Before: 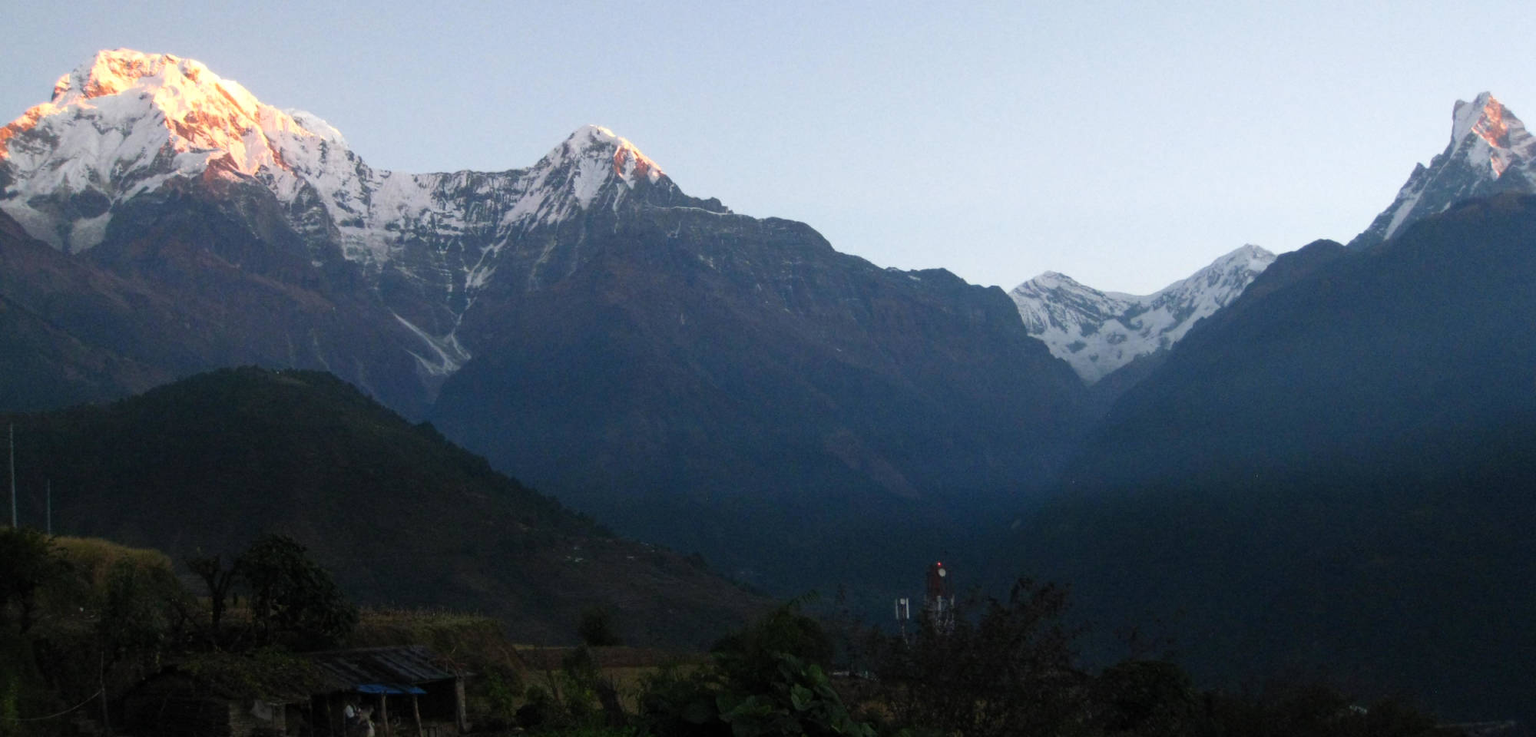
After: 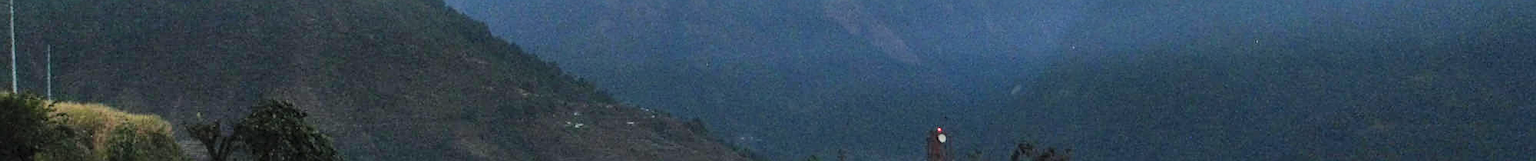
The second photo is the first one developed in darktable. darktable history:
exposure: black level correction 0, exposure 0.697 EV, compensate highlight preservation false
shadows and highlights: shadows 58.58, soften with gaussian
sharpen: on, module defaults
crop and rotate: top 59.057%, bottom 19.021%
